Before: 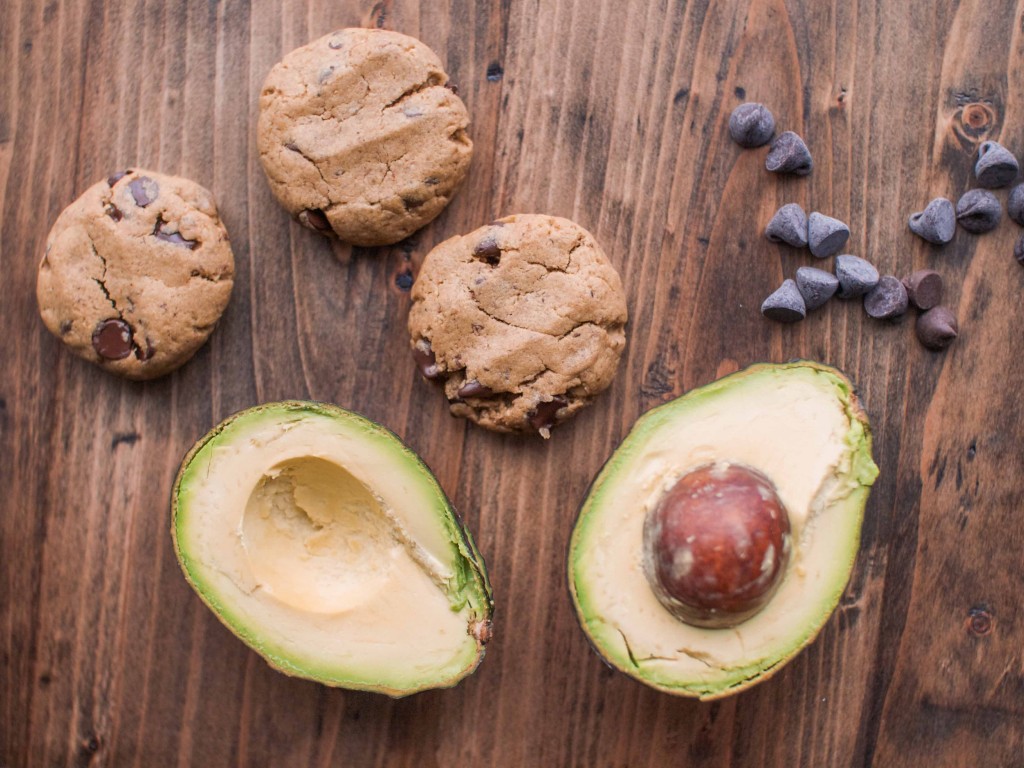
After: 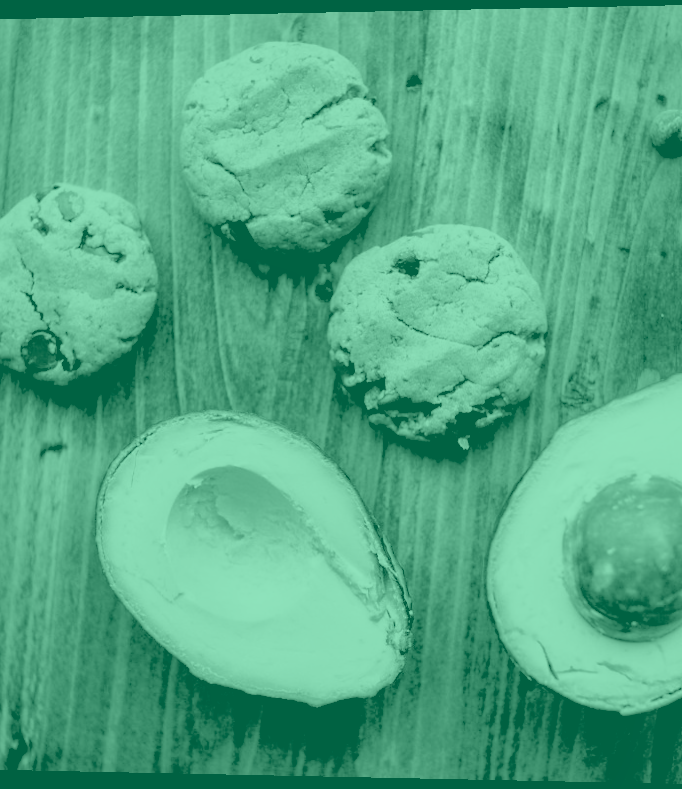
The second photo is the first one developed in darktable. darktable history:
crop and rotate: left 6.617%, right 26.717%
tone curve: curves: ch0 [(0, 0.012) (0.093, 0.11) (0.345, 0.425) (0.457, 0.562) (0.628, 0.738) (0.839, 0.909) (0.998, 0.978)]; ch1 [(0, 0) (0.437, 0.408) (0.472, 0.47) (0.502, 0.497) (0.527, 0.523) (0.568, 0.577) (0.62, 0.66) (0.669, 0.748) (0.859, 0.899) (1, 1)]; ch2 [(0, 0) (0.33, 0.301) (0.421, 0.443) (0.473, 0.498) (0.509, 0.502) (0.535, 0.545) (0.549, 0.576) (0.644, 0.703) (1, 1)], color space Lab, independent channels, preserve colors none
shadows and highlights: on, module defaults
local contrast: mode bilateral grid, contrast 20, coarseness 50, detail 120%, midtone range 0.2
base curve: curves: ch0 [(0.017, 0) (0.425, 0.441) (0.844, 0.933) (1, 1)], preserve colors none
colorize: hue 147.6°, saturation 65%, lightness 21.64%
rotate and perspective: lens shift (horizontal) -0.055, automatic cropping off
rgb levels: levels [[0.029, 0.461, 0.922], [0, 0.5, 1], [0, 0.5, 1]]
